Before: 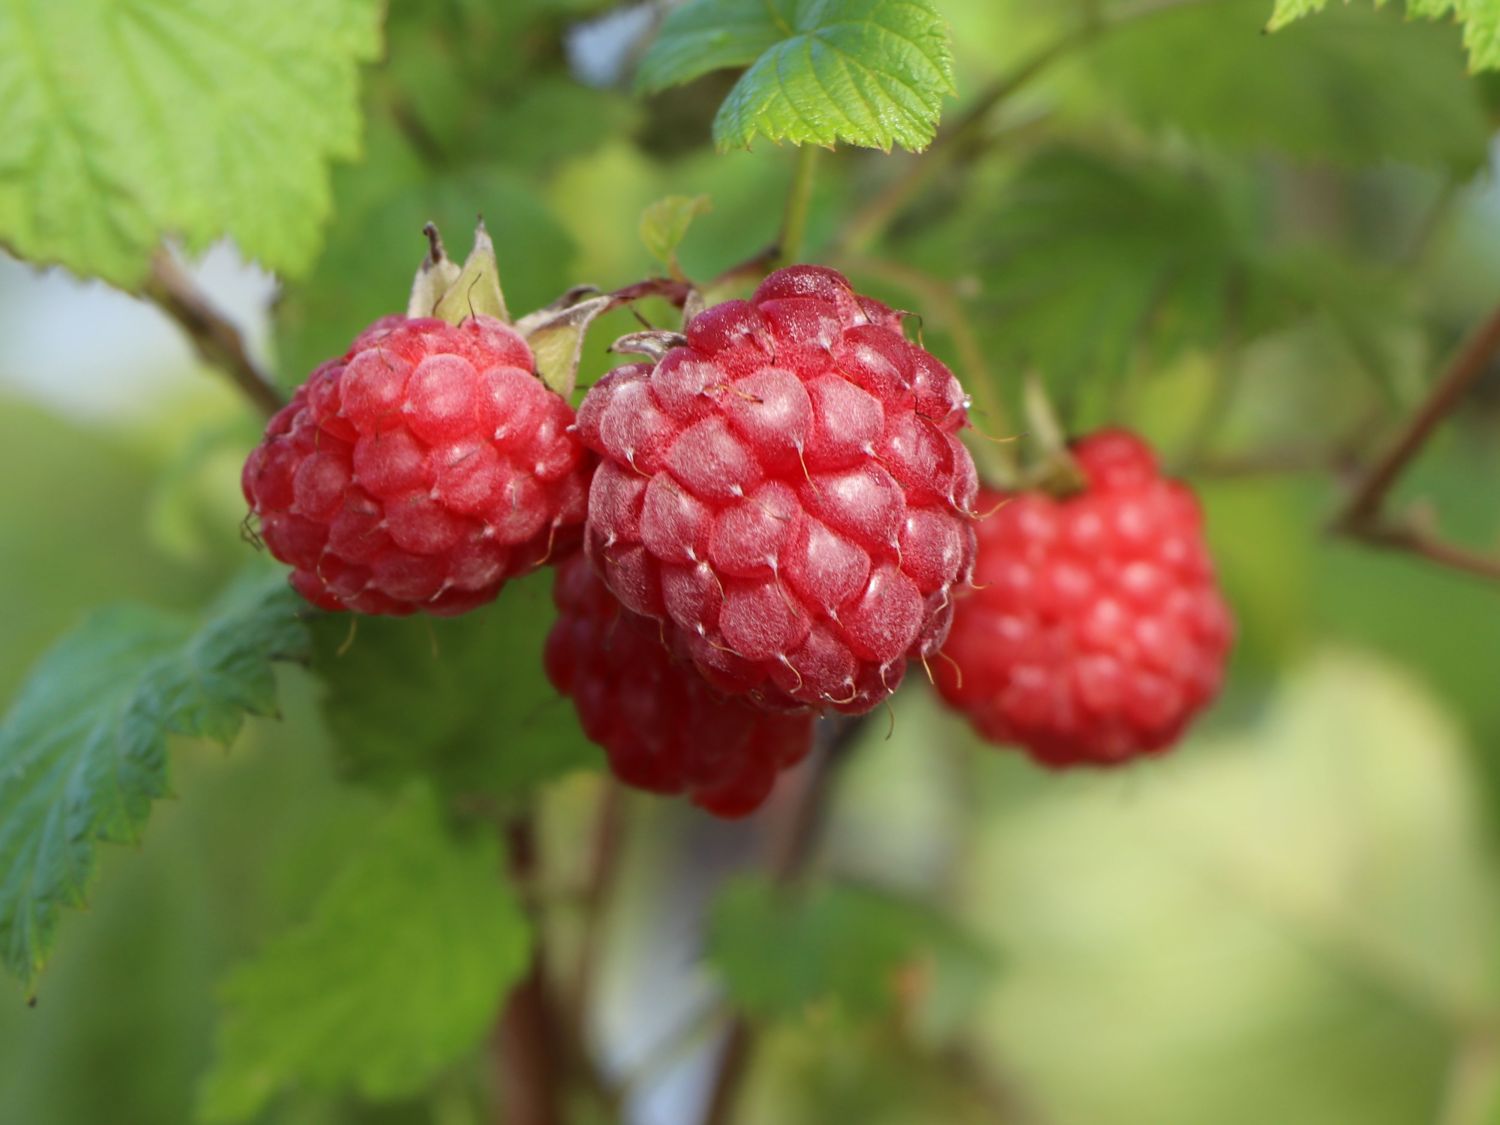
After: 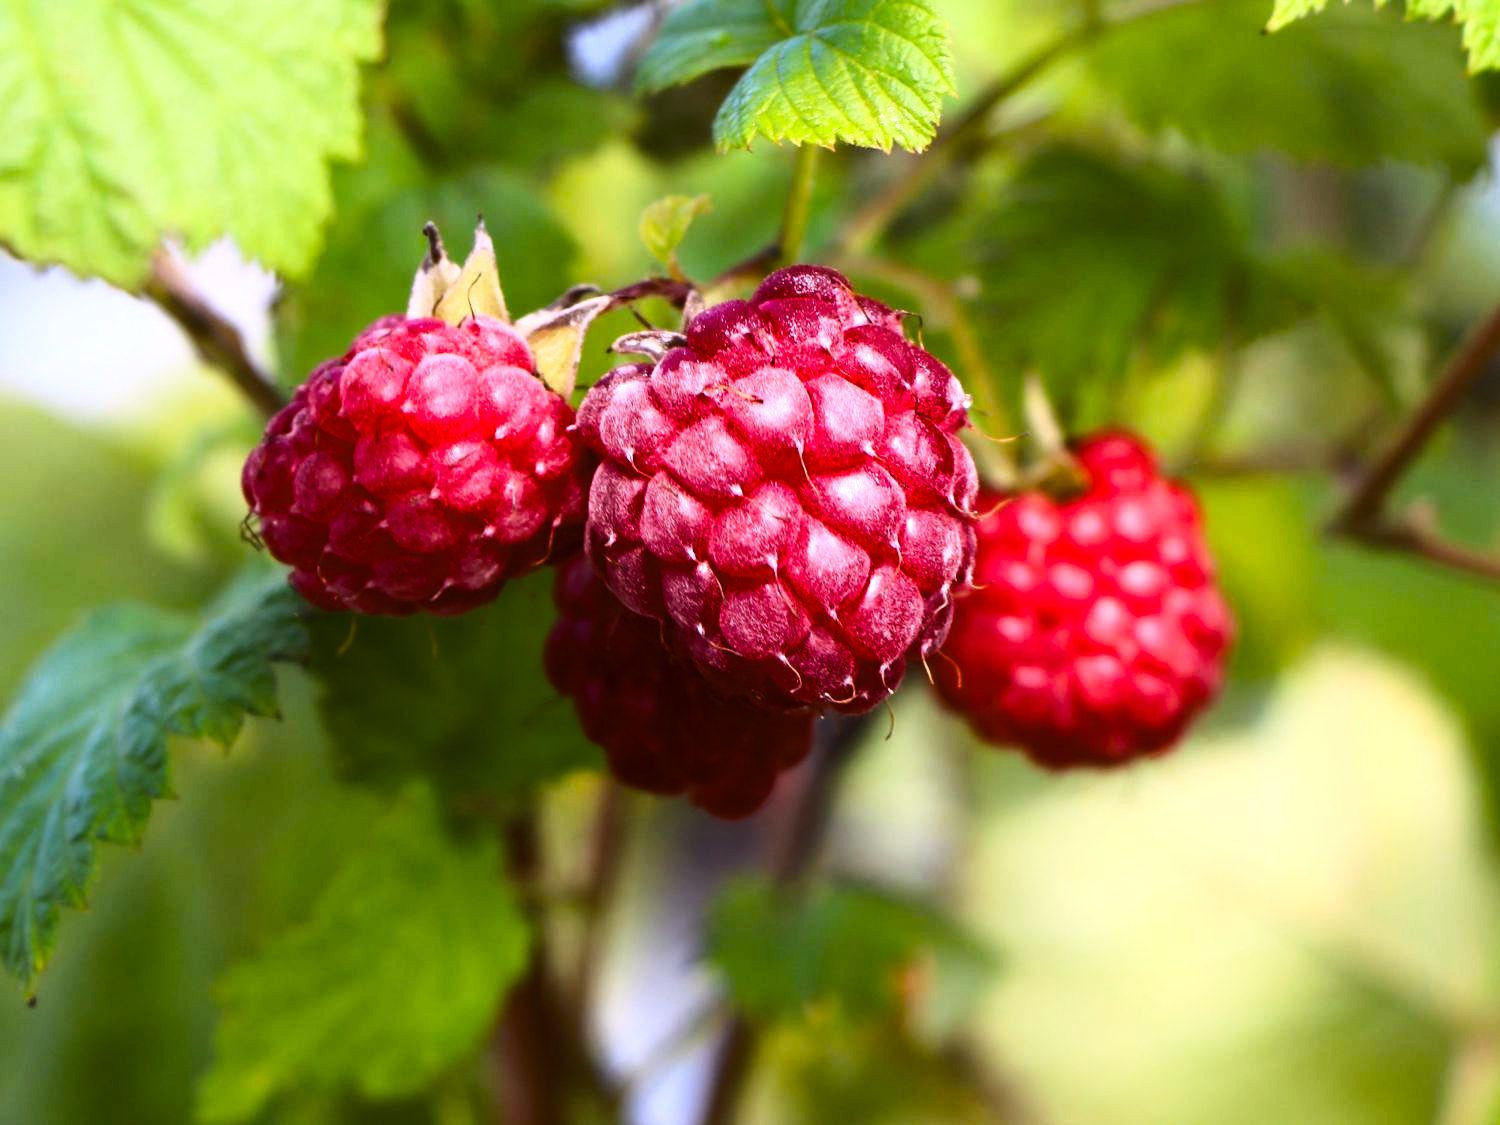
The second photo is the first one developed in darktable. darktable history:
tone curve: curves: ch0 [(0, 0) (0.004, 0.001) (0.133, 0.078) (0.325, 0.241) (0.832, 0.917) (1, 1)], color space Lab, linked channels, preserve colors none
white balance: red 1.066, blue 1.119
color balance rgb: perceptual saturation grading › mid-tones 6.33%, perceptual saturation grading › shadows 72.44%, perceptual brilliance grading › highlights 11.59%, contrast 5.05%
